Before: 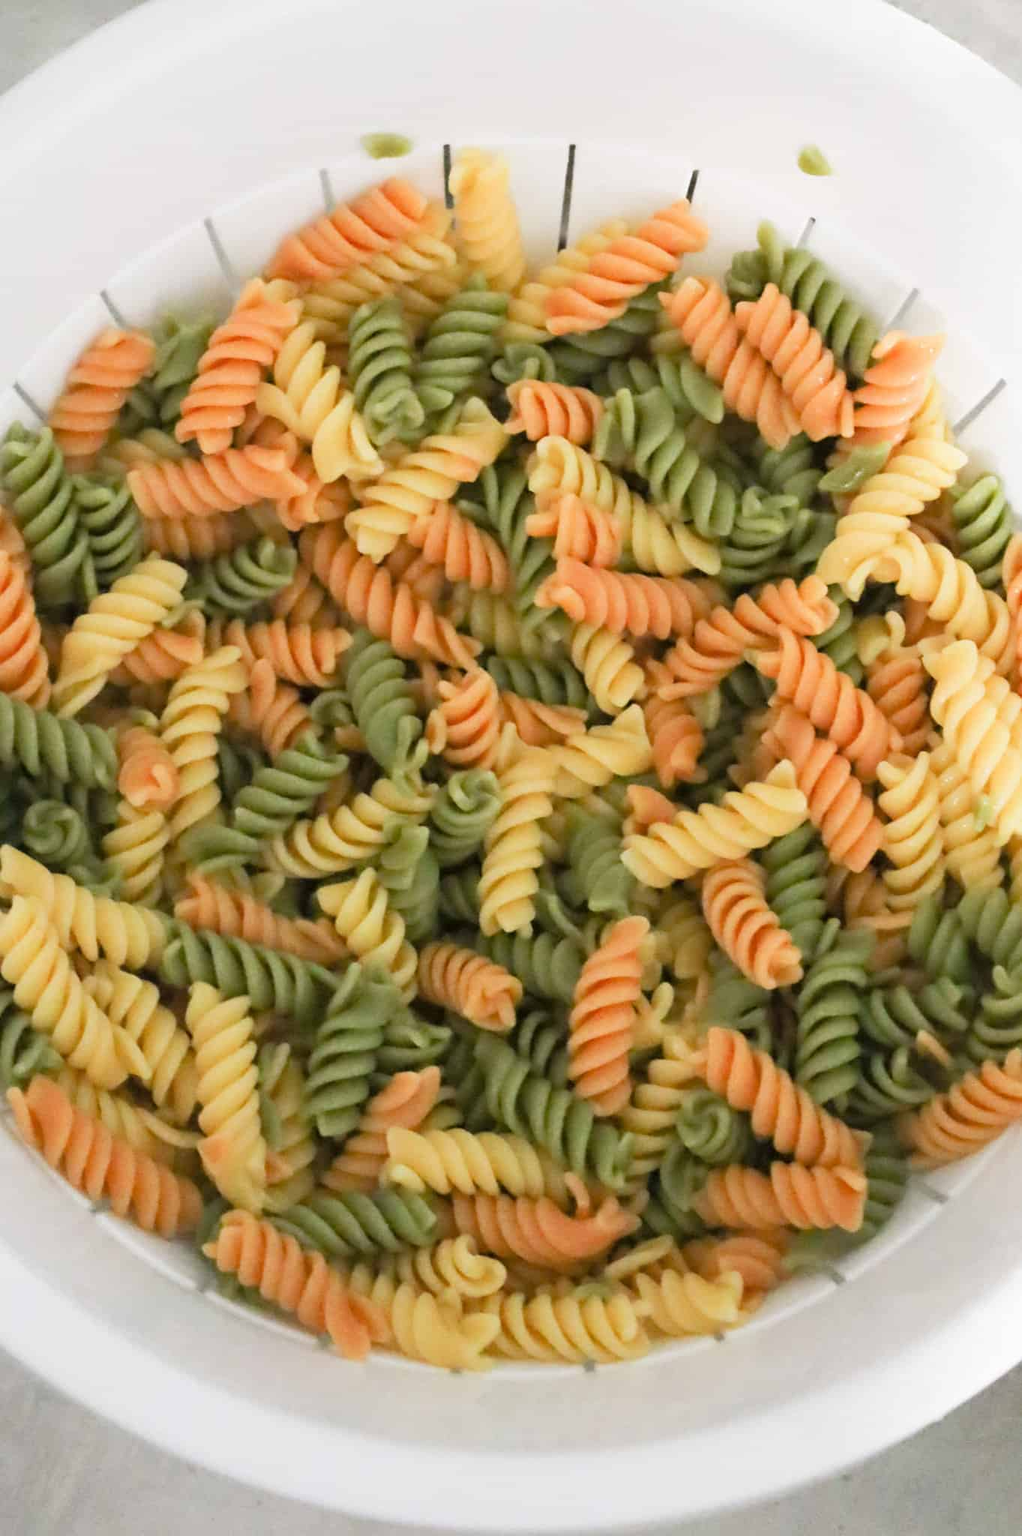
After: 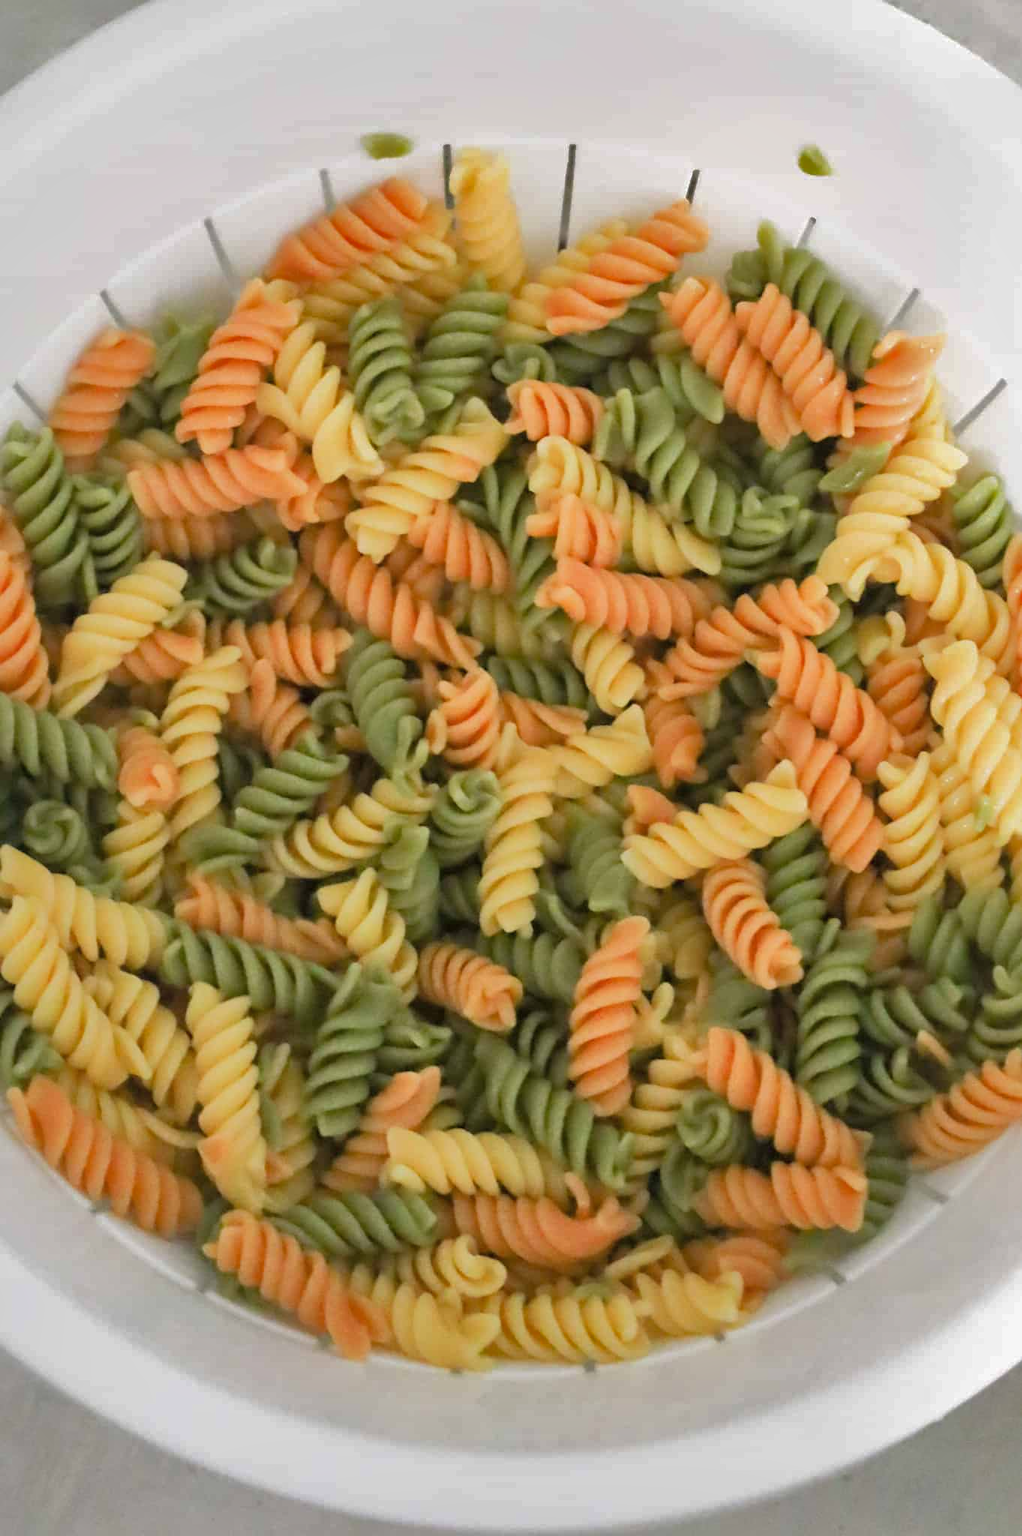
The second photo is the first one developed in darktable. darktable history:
exposure: compensate highlight preservation false
shadows and highlights: shadows 39.62, highlights -59.92
